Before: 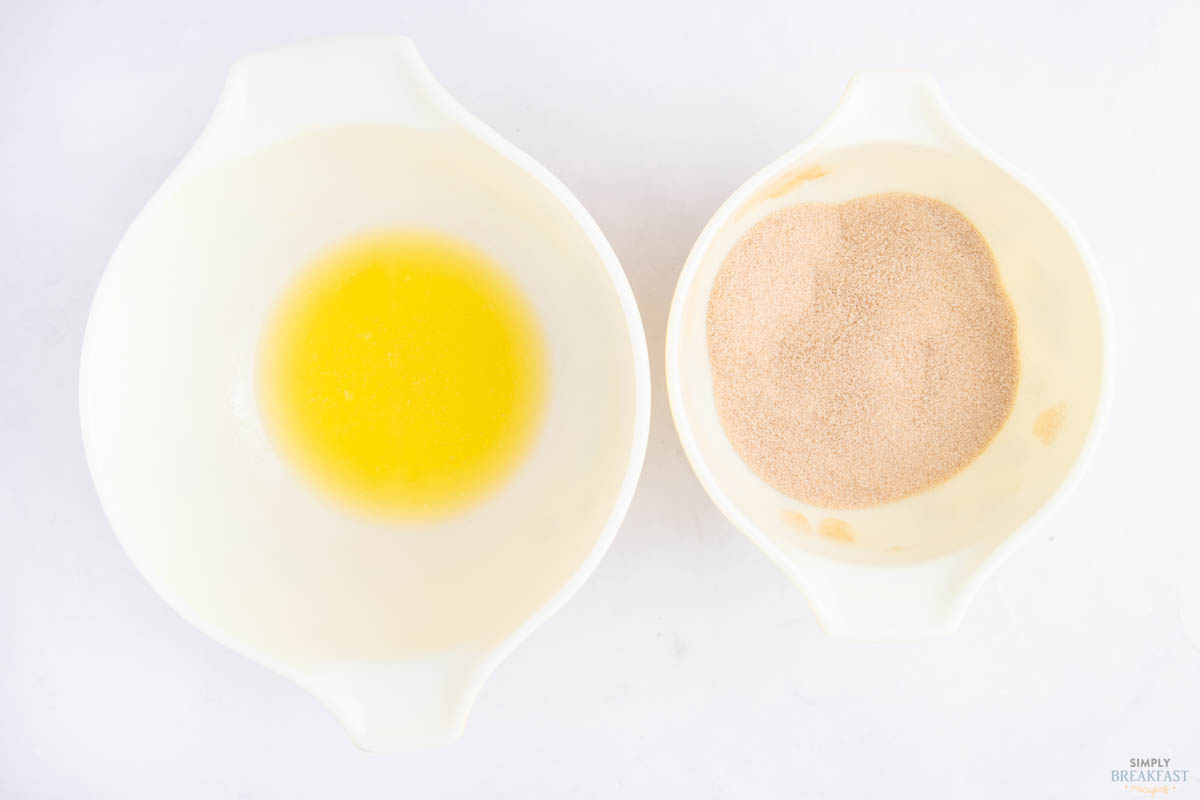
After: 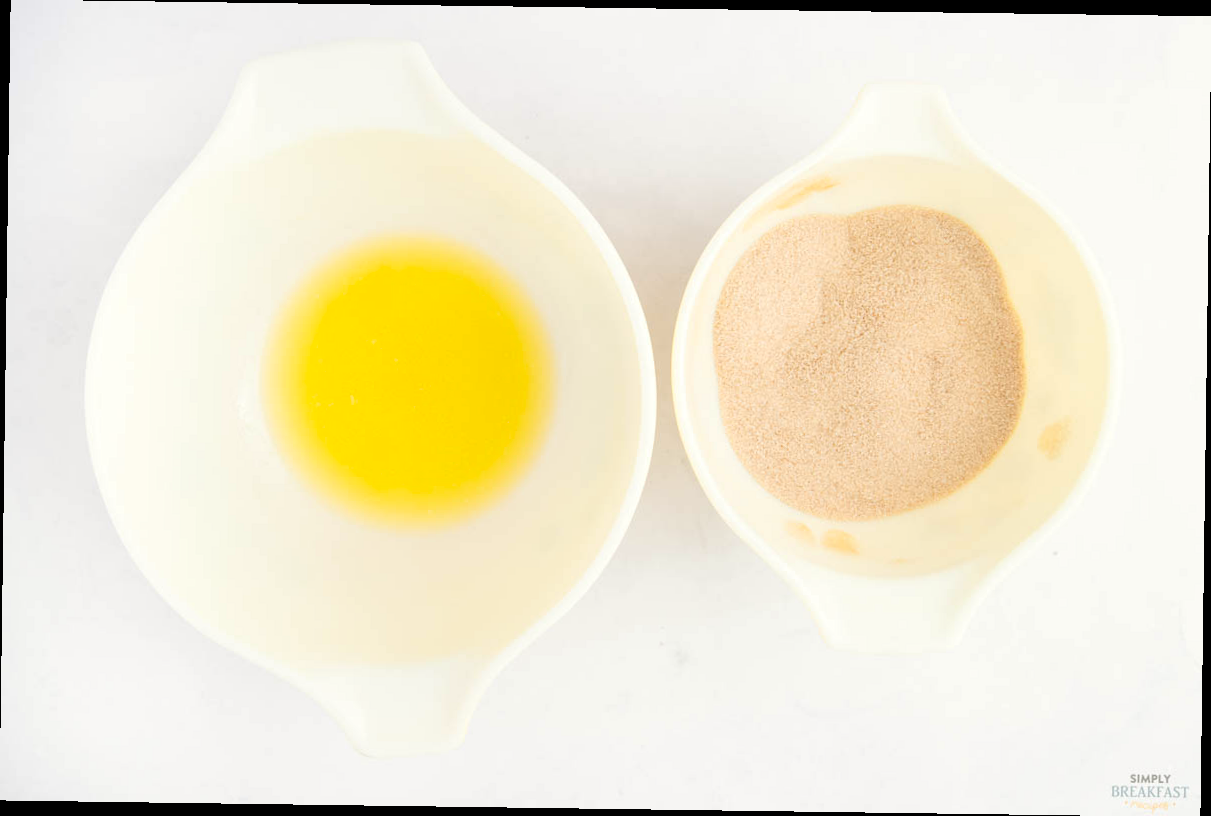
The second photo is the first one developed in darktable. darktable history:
exposure: black level correction 0.025, exposure 0.182 EV, compensate highlight preservation false
rotate and perspective: rotation 0.8°, automatic cropping off
color balance: mode lift, gamma, gain (sRGB), lift [1.04, 1, 1, 0.97], gamma [1.01, 1, 1, 0.97], gain [0.96, 1, 1, 0.97]
tone equalizer: on, module defaults
